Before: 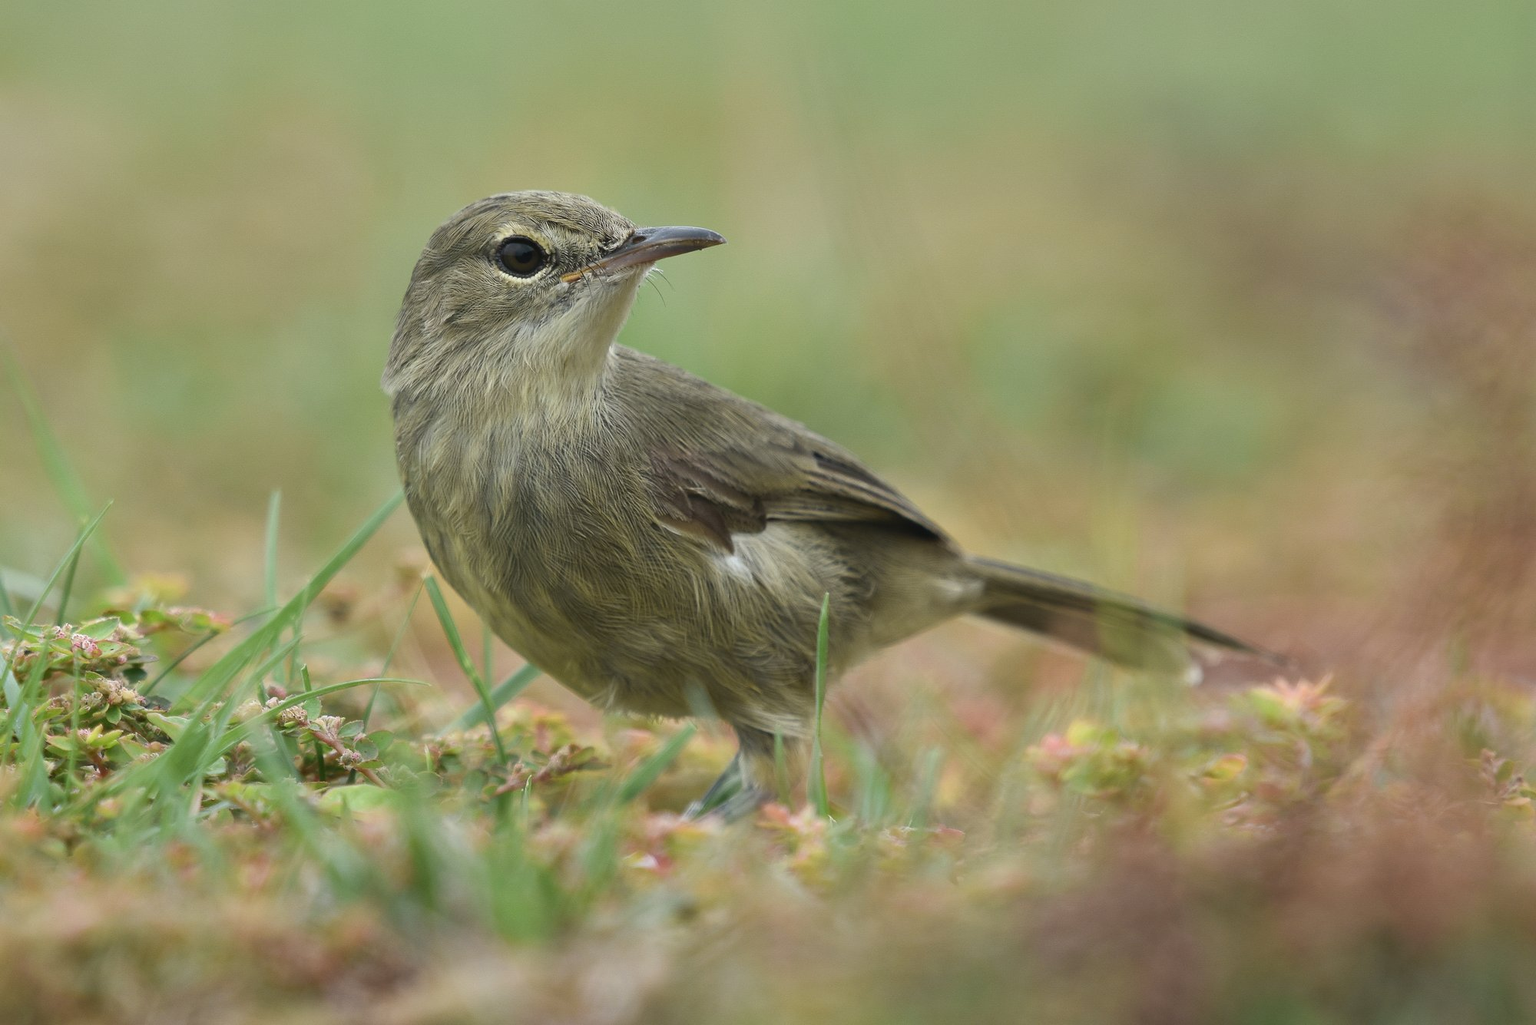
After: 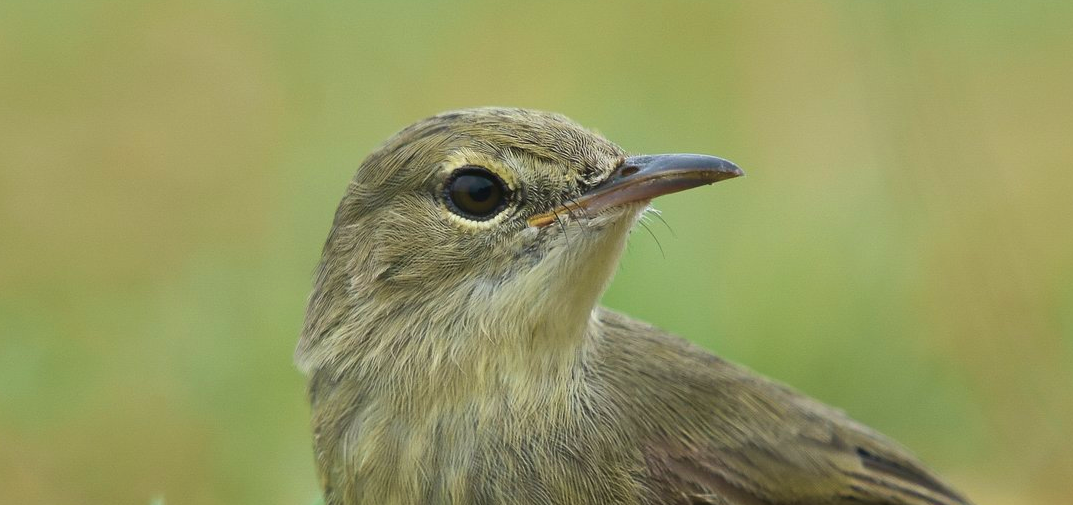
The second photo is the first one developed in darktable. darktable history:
crop: left 10.121%, top 10.631%, right 36.218%, bottom 51.526%
velvia: strength 45%
